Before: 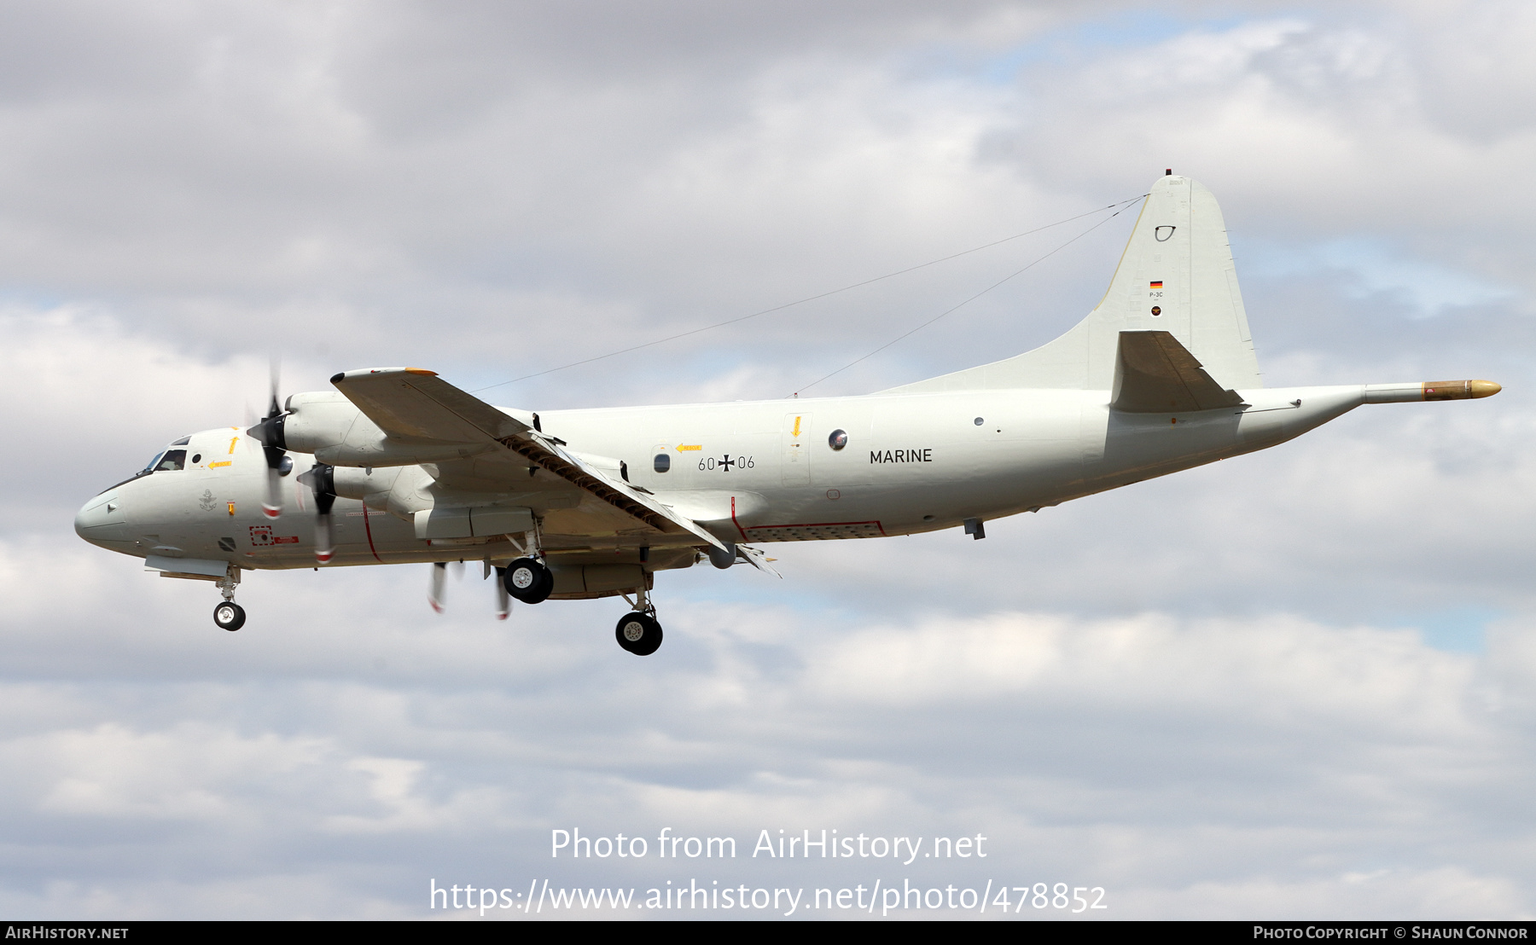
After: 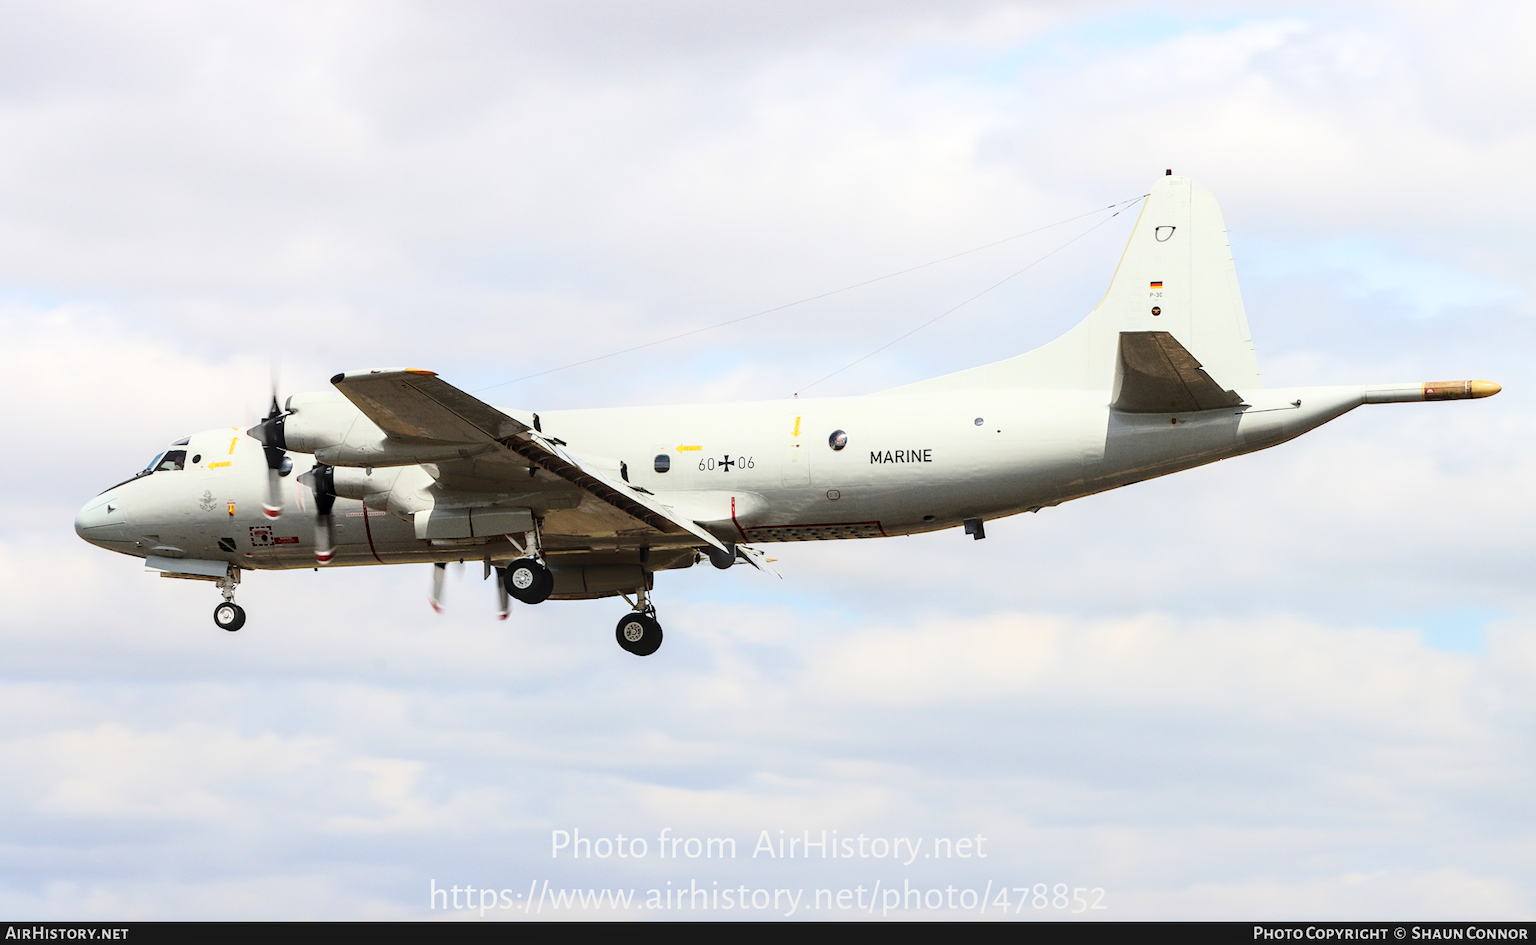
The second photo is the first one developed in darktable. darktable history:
base curve: curves: ch0 [(0, 0) (0.04, 0.03) (0.133, 0.232) (0.448, 0.748) (0.843, 0.968) (1, 1)], exposure shift 0.01
local contrast: on, module defaults
